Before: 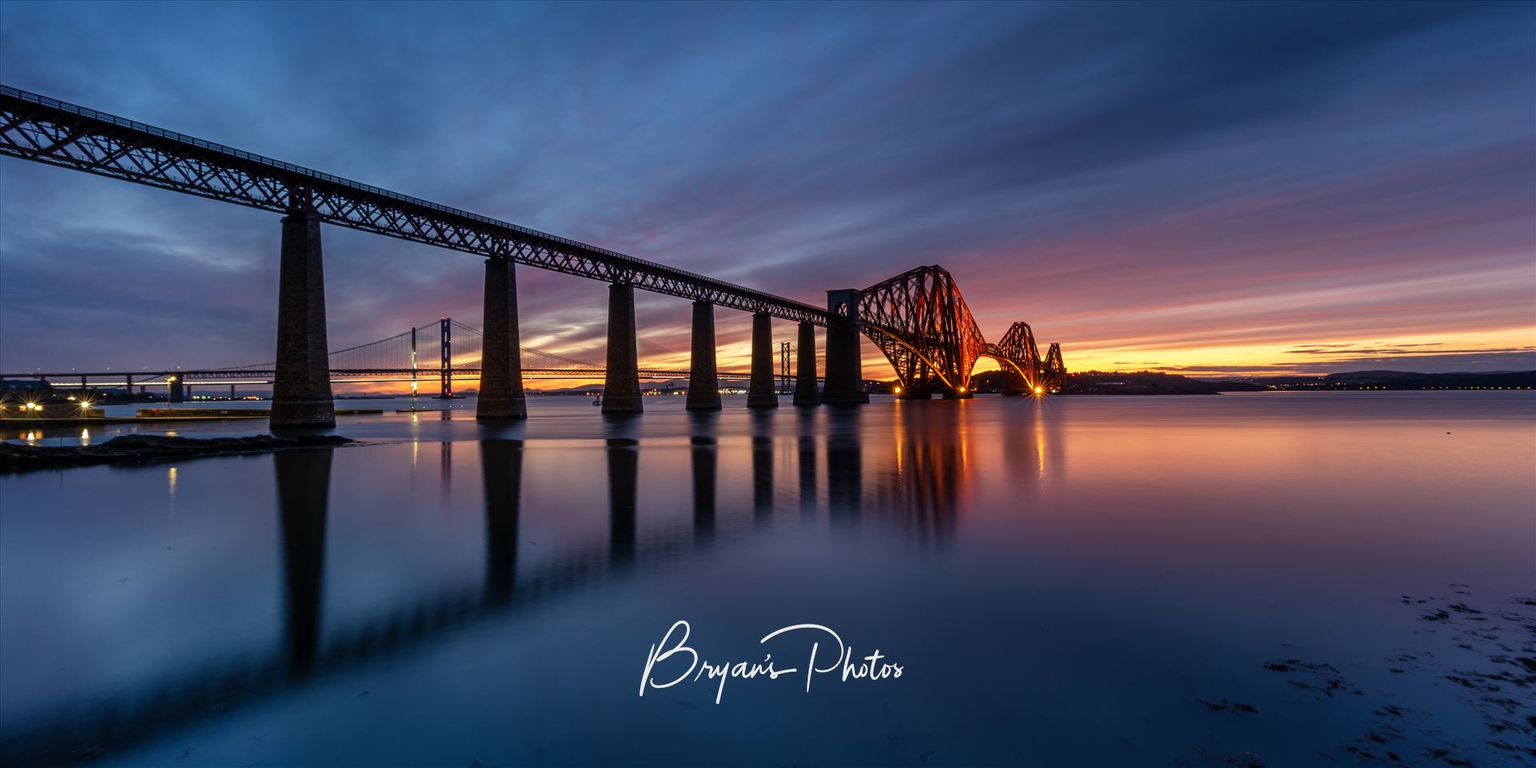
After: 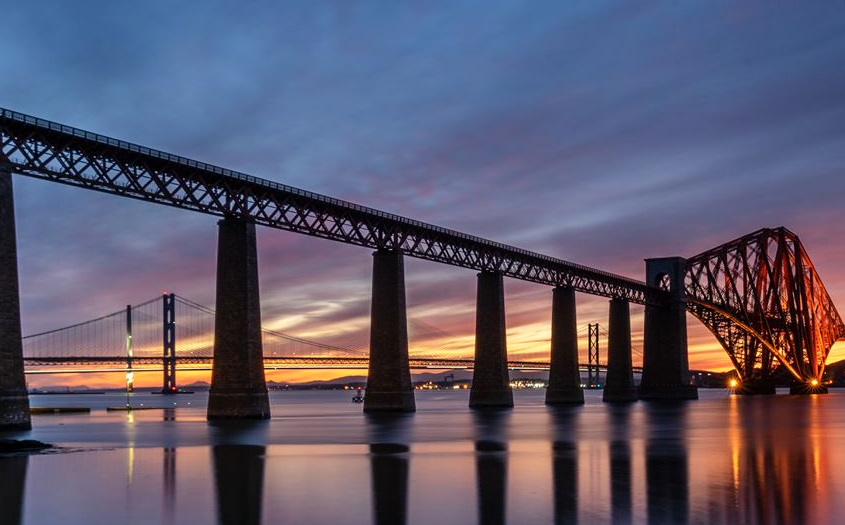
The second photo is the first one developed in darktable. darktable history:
crop: left 20.248%, top 10.86%, right 35.675%, bottom 34.321%
color balance: on, module defaults
shadows and highlights: low approximation 0.01, soften with gaussian
